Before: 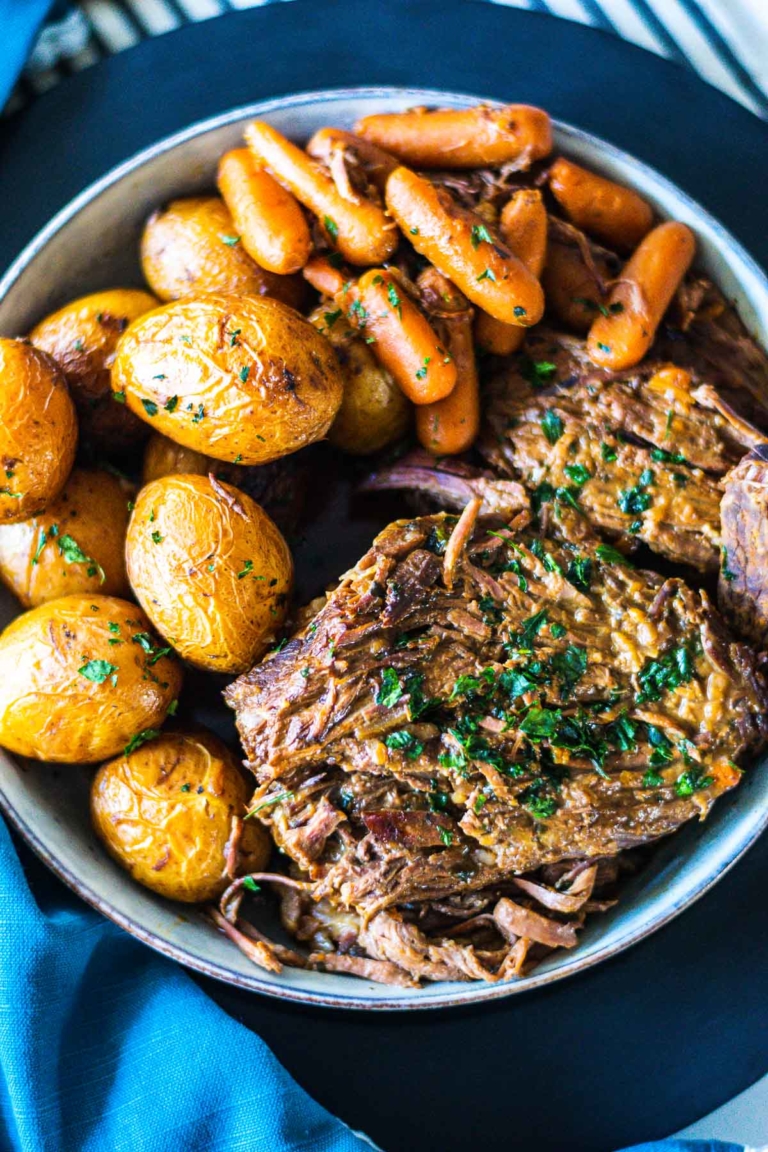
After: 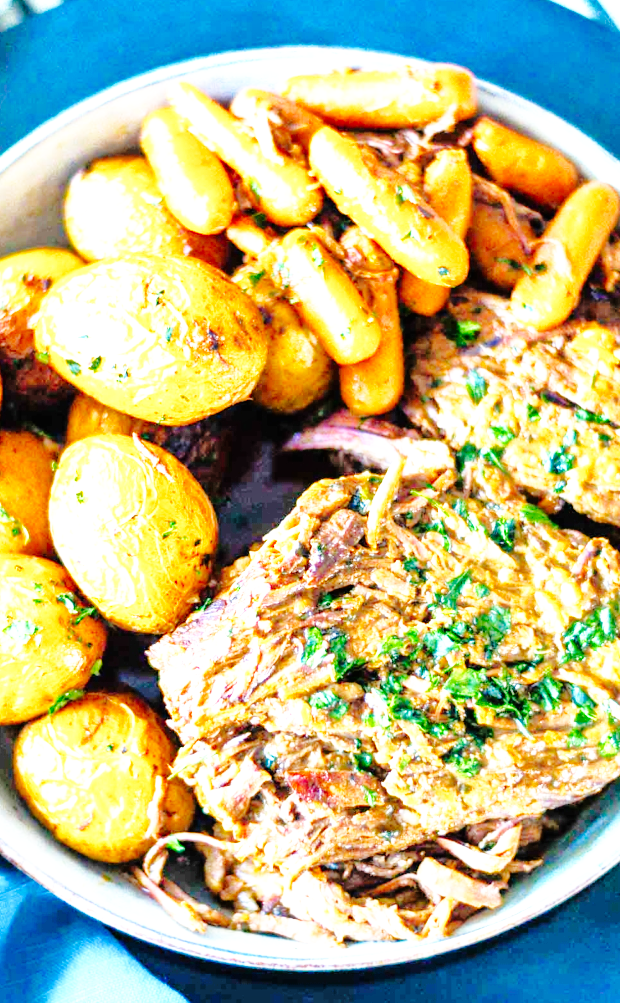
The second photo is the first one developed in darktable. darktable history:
crop: left 9.99%, top 3.496%, right 9.266%, bottom 9.408%
exposure: black level correction 0, exposure 1.2 EV, compensate highlight preservation false
tone equalizer: -7 EV 0.153 EV, -6 EV 0.597 EV, -5 EV 1.14 EV, -4 EV 1.33 EV, -3 EV 1.14 EV, -2 EV 0.6 EV, -1 EV 0.162 EV
contrast brightness saturation: contrast 0.073
base curve: curves: ch0 [(0, 0) (0, 0) (0.002, 0.001) (0.008, 0.003) (0.019, 0.011) (0.037, 0.037) (0.064, 0.11) (0.102, 0.232) (0.152, 0.379) (0.216, 0.524) (0.296, 0.665) (0.394, 0.789) (0.512, 0.881) (0.651, 0.945) (0.813, 0.986) (1, 1)], preserve colors none
